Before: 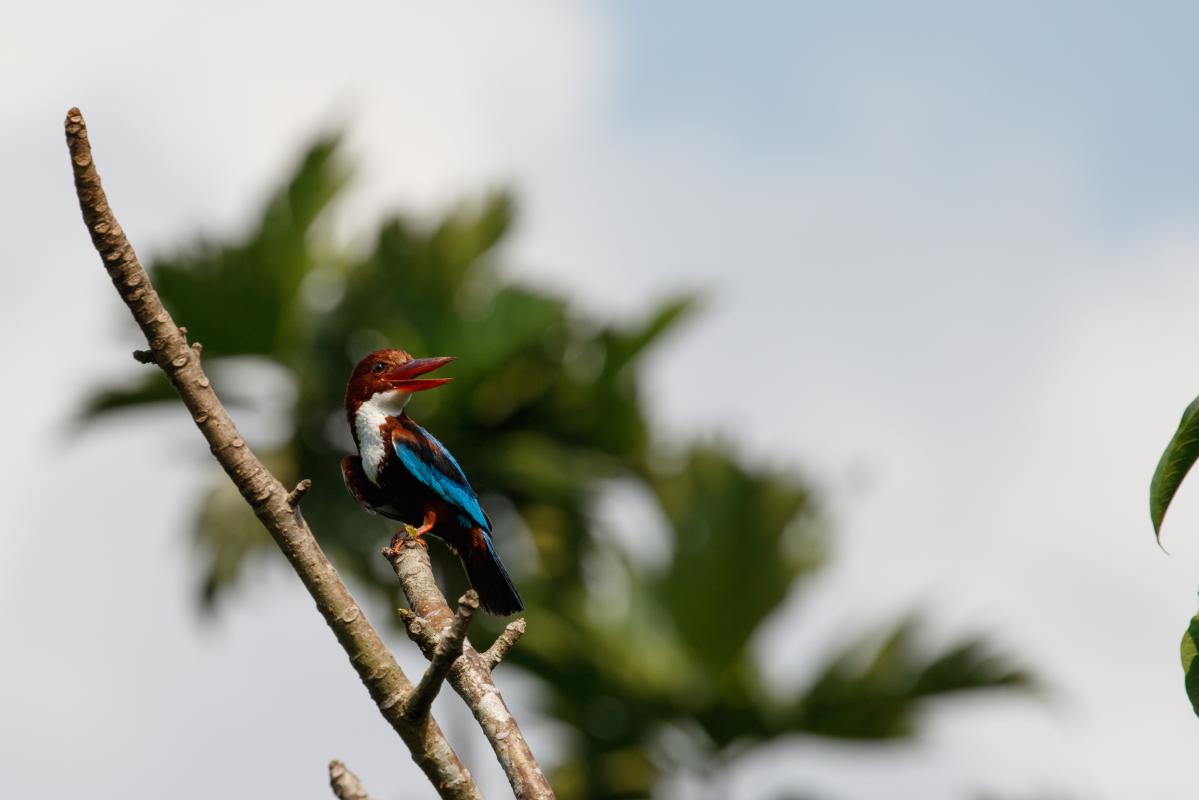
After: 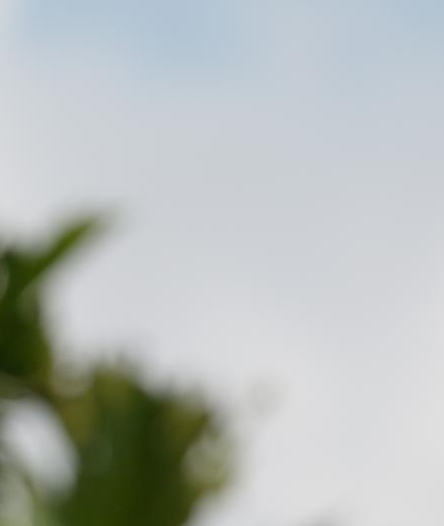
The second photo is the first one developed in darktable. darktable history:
crop and rotate: left 49.812%, top 10.101%, right 13.127%, bottom 24.06%
